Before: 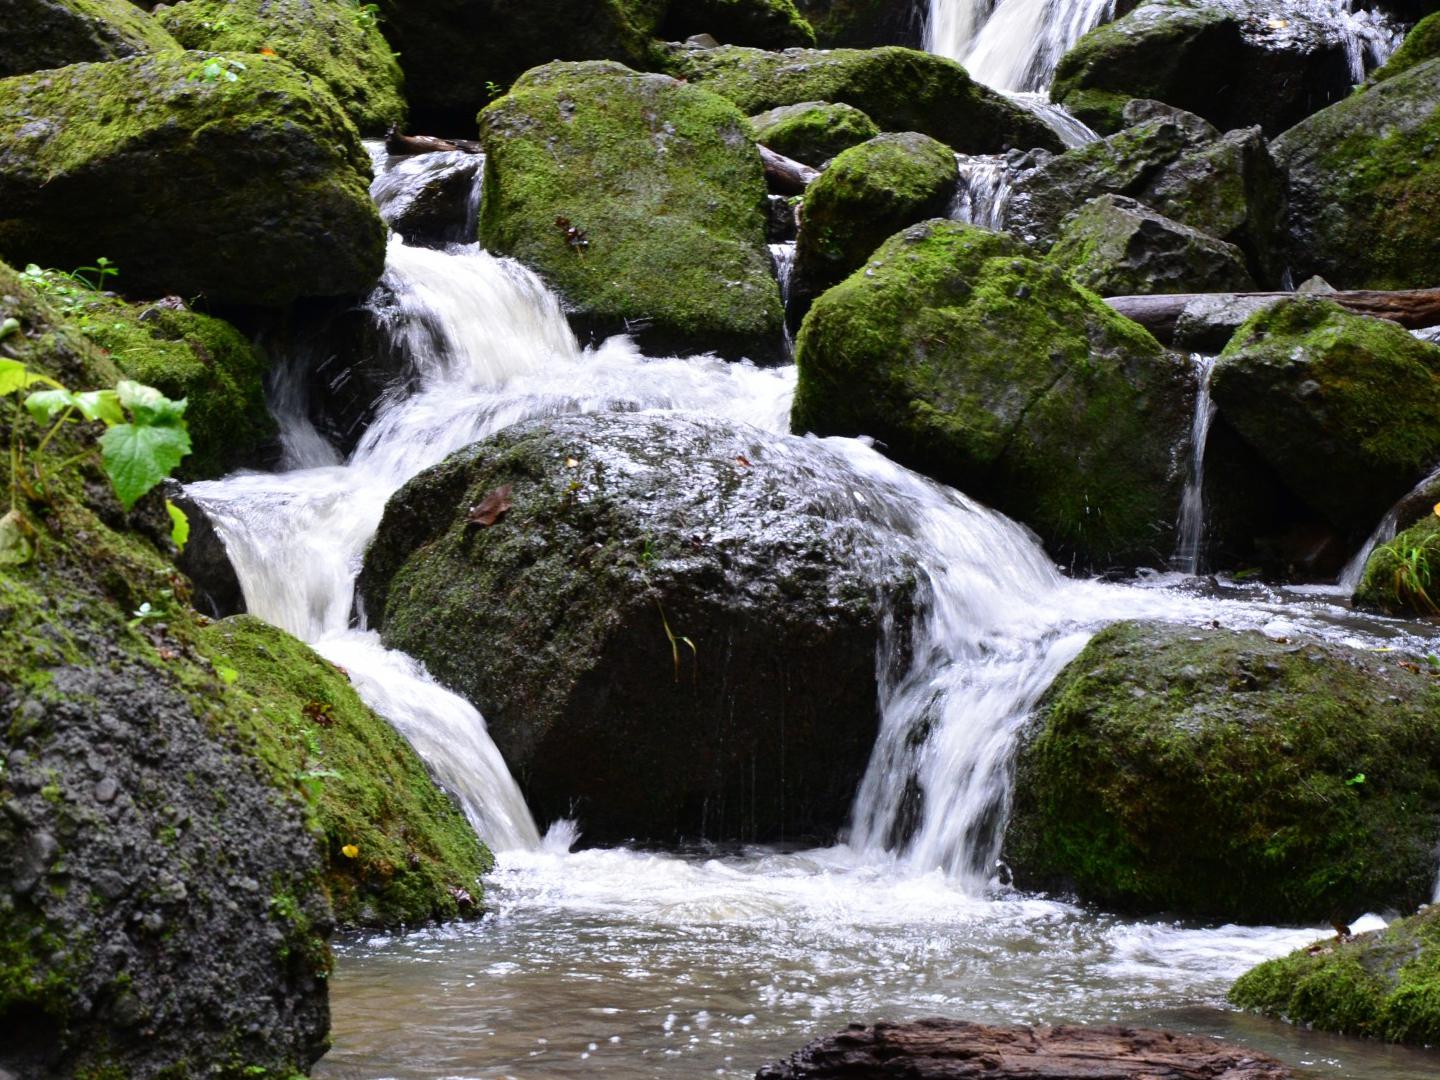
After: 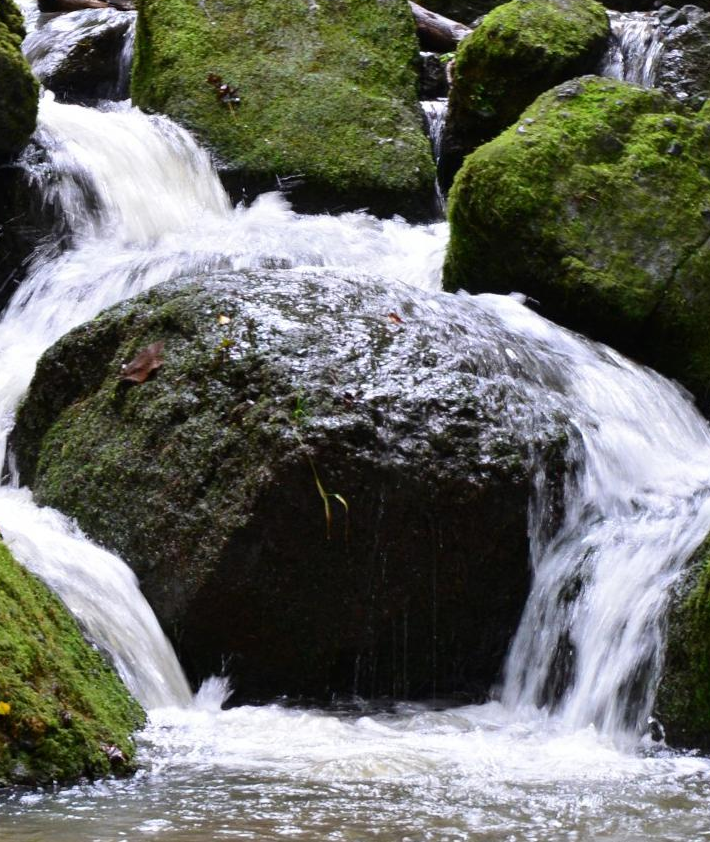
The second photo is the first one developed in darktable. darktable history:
crop and rotate: angle 0.022°, left 24.218%, top 13.236%, right 26.389%, bottom 8.708%
